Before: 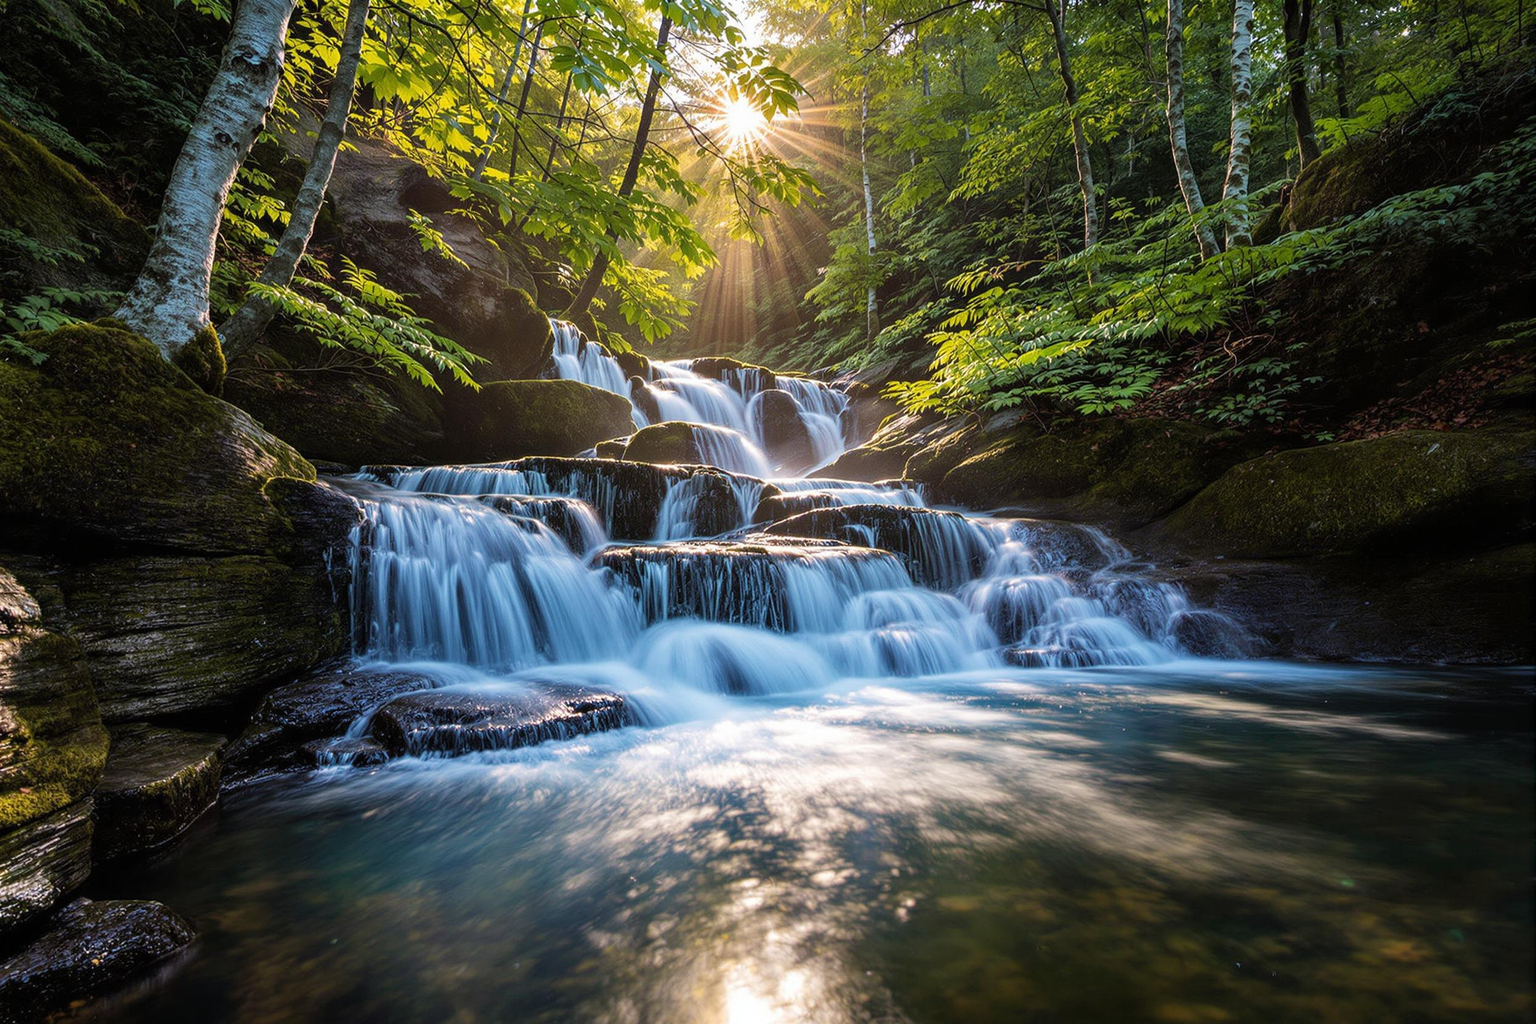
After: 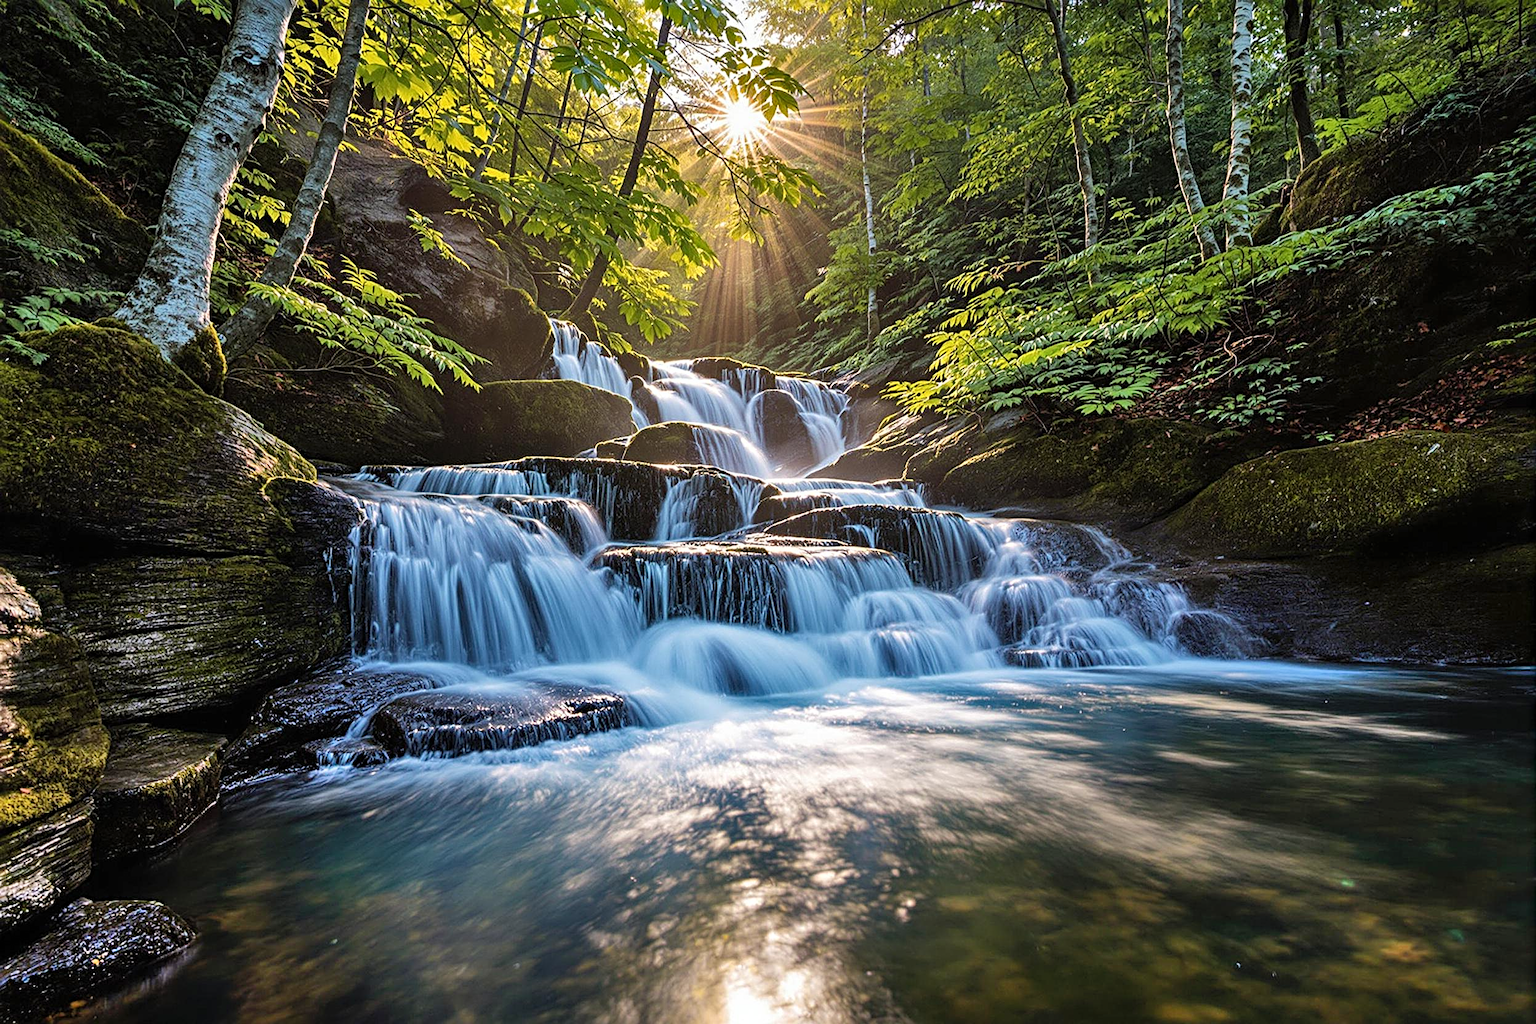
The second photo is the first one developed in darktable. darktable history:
shadows and highlights: low approximation 0.01, soften with gaussian
sharpen: radius 4
